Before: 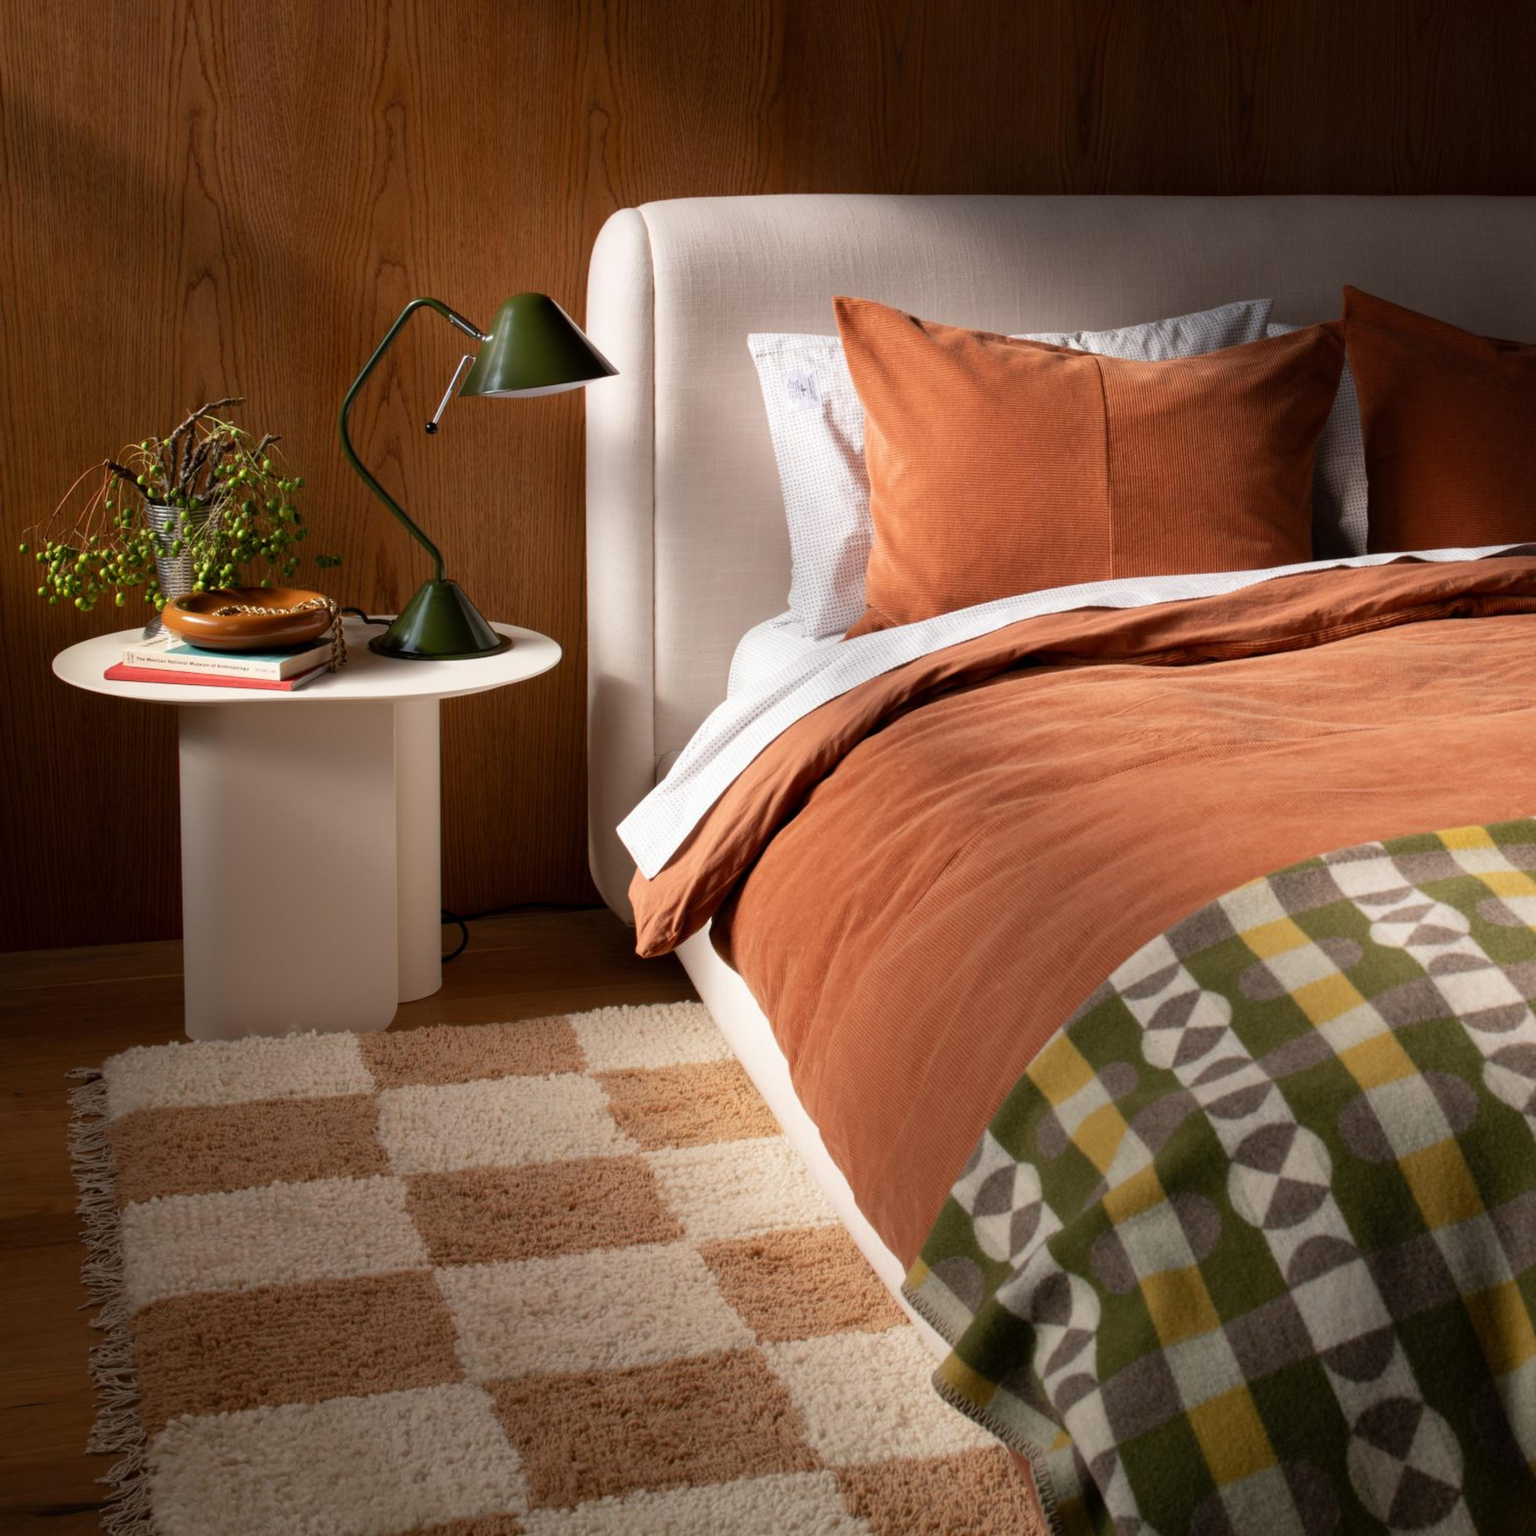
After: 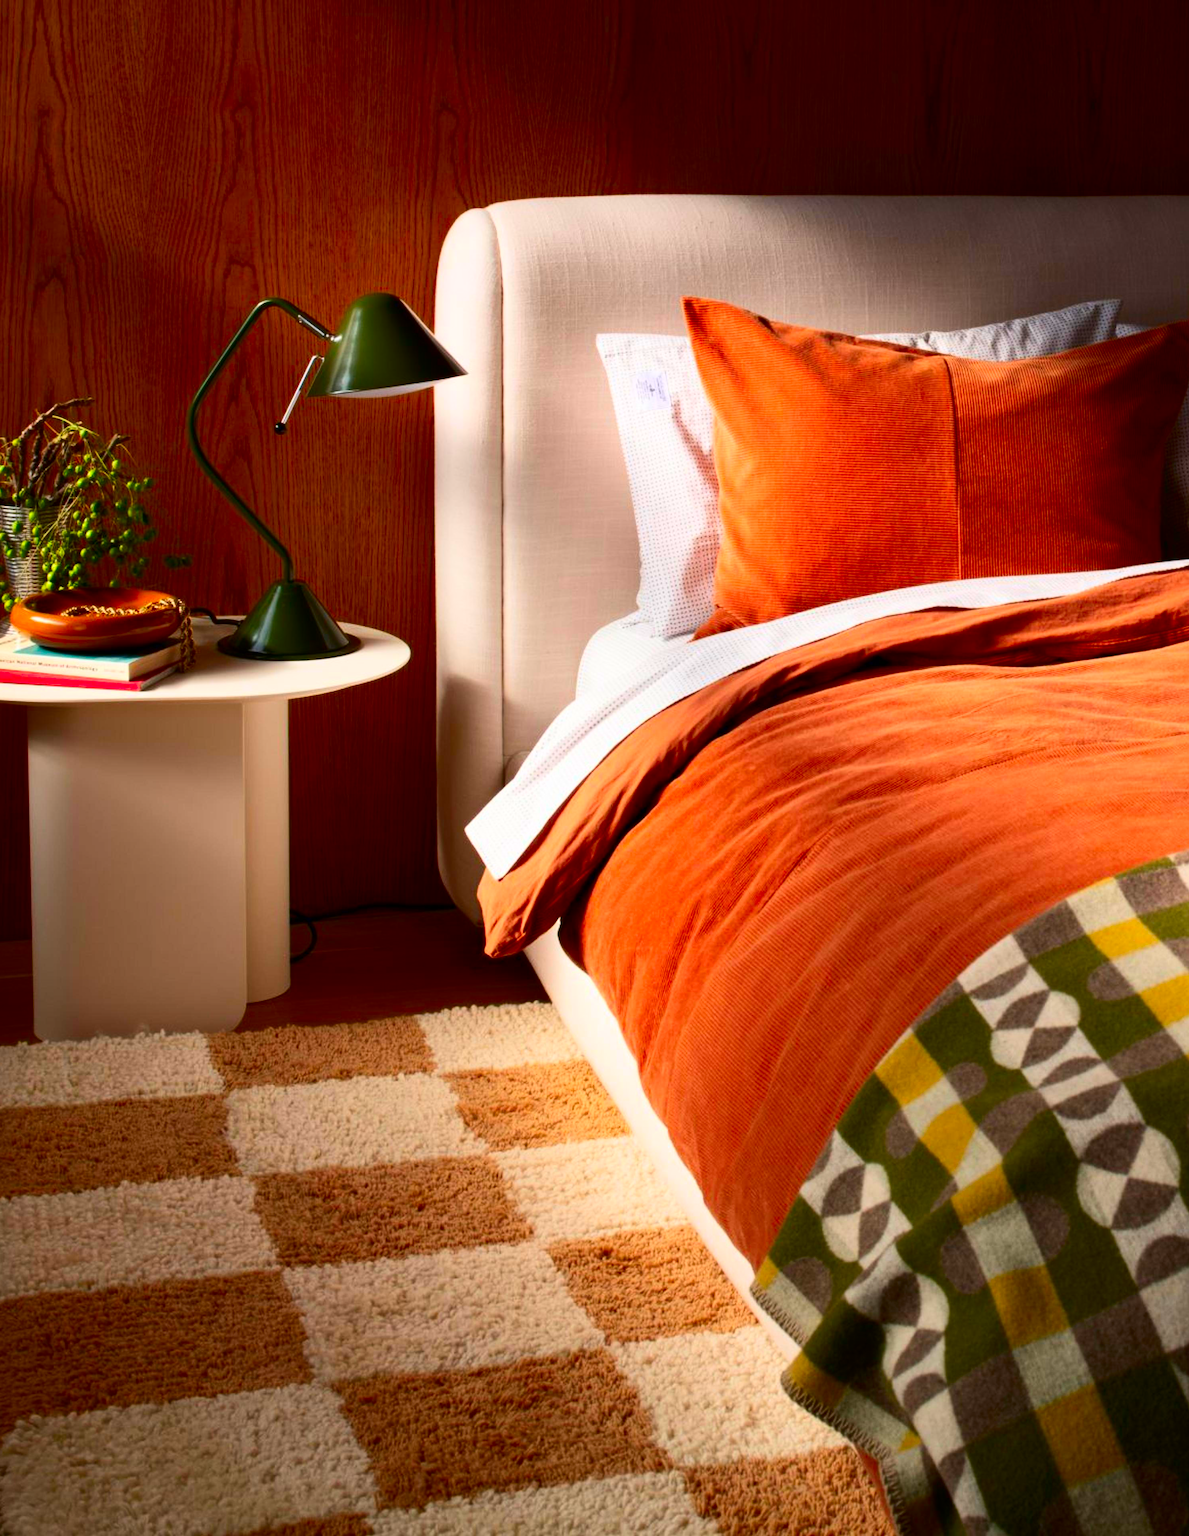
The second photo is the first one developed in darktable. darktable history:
crop: left 9.88%, right 12.664%
contrast brightness saturation: contrast 0.26, brightness 0.02, saturation 0.87
